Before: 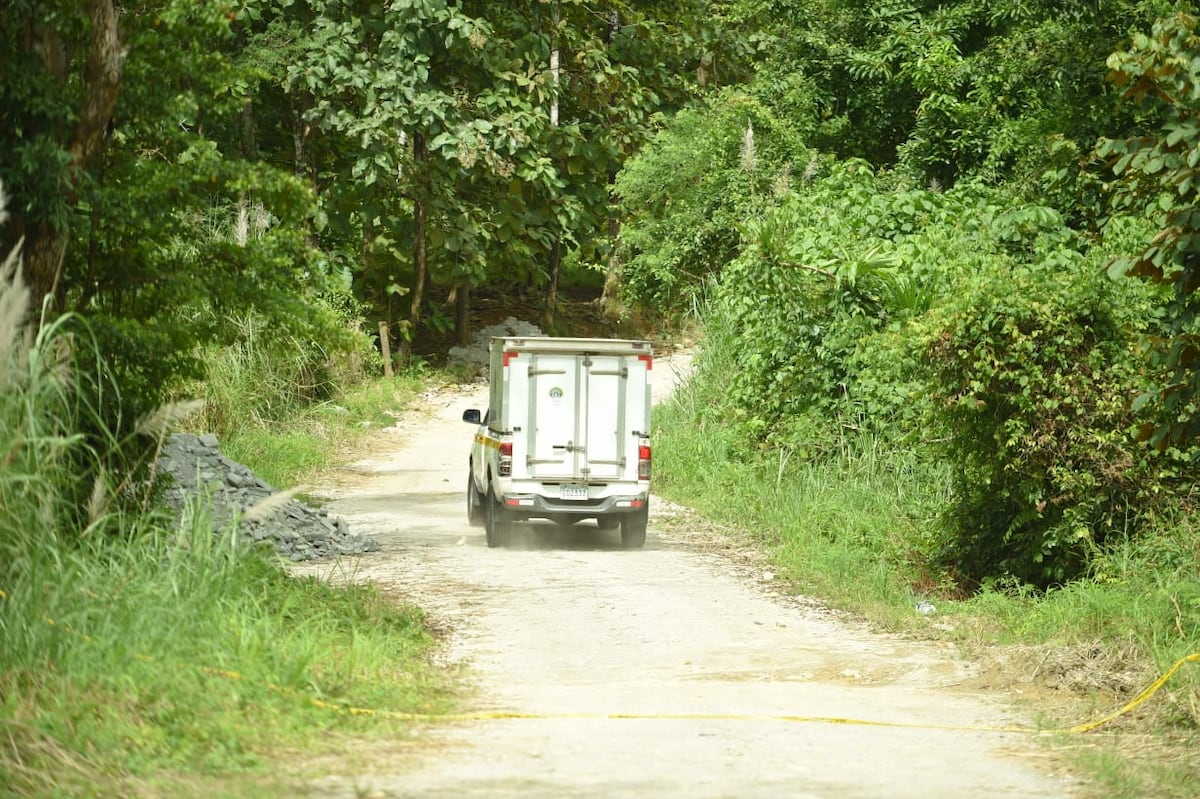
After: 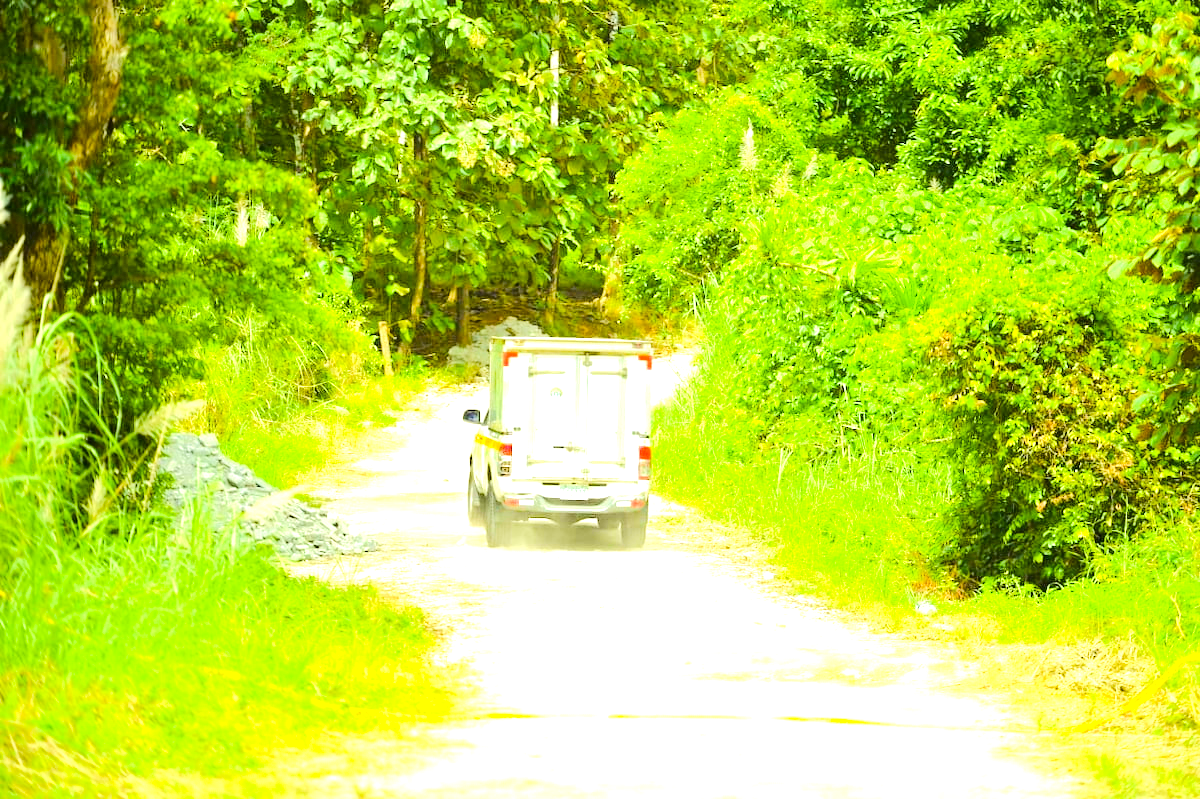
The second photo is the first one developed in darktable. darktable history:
tone equalizer: -7 EV 0.146 EV, -6 EV 0.574 EV, -5 EV 1.16 EV, -4 EV 1.33 EV, -3 EV 1.16 EV, -2 EV 0.6 EV, -1 EV 0.168 EV, edges refinement/feathering 500, mask exposure compensation -1.57 EV, preserve details no
exposure: black level correction 0.001, exposure 1.117 EV, compensate highlight preservation false
color balance rgb: linear chroma grading › global chroma 15.348%, perceptual saturation grading › global saturation 29.553%, global vibrance 20%
